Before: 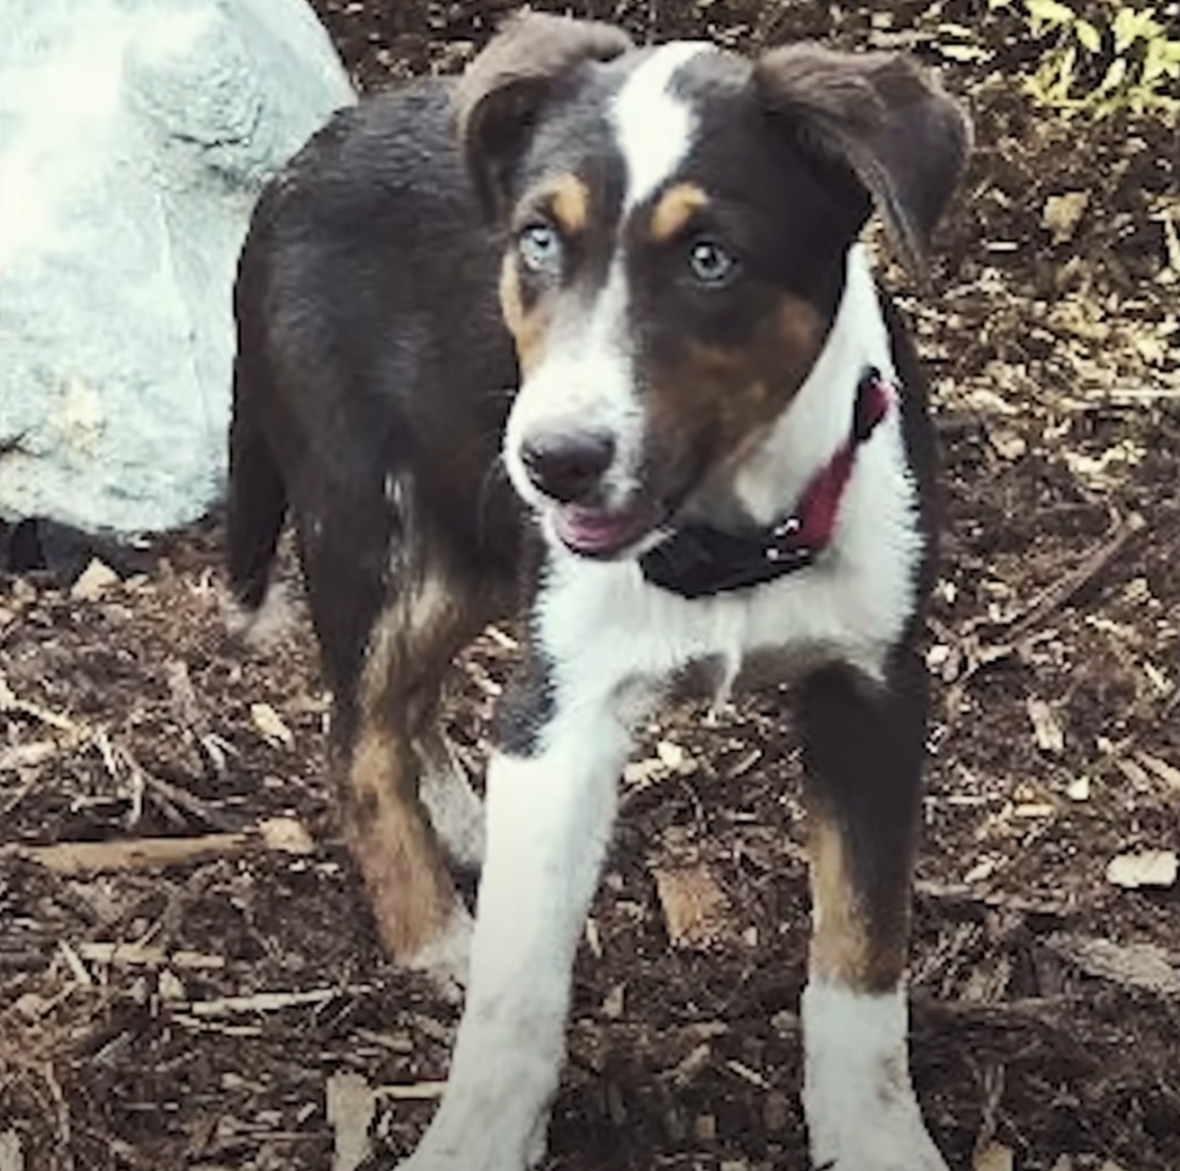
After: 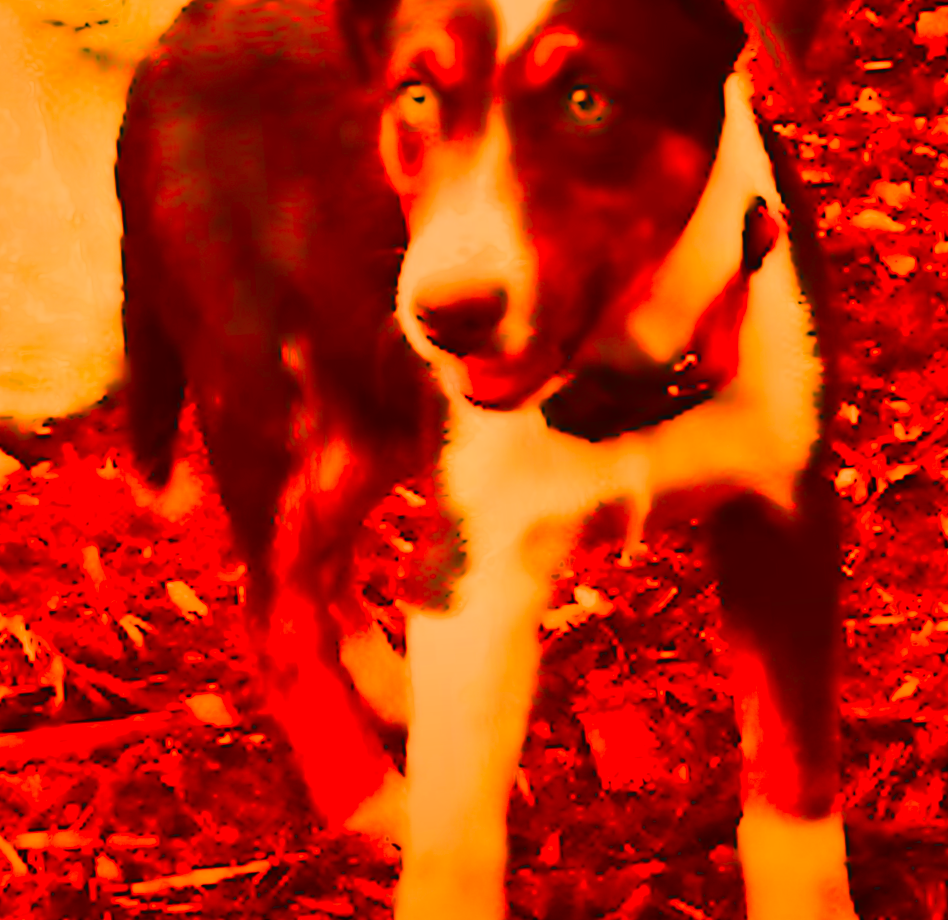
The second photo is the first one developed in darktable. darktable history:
white balance: red 1.467, blue 0.684
shadows and highlights: shadows 43.71, white point adjustment -1.46, soften with gaussian
crop: left 6.446%, top 8.188%, right 9.538%, bottom 3.548%
sigmoid: on, module defaults
color correction: saturation 3
lowpass: radius 4, soften with bilateral filter, unbound 0
rotate and perspective: rotation -4.57°, crop left 0.054, crop right 0.944, crop top 0.087, crop bottom 0.914
